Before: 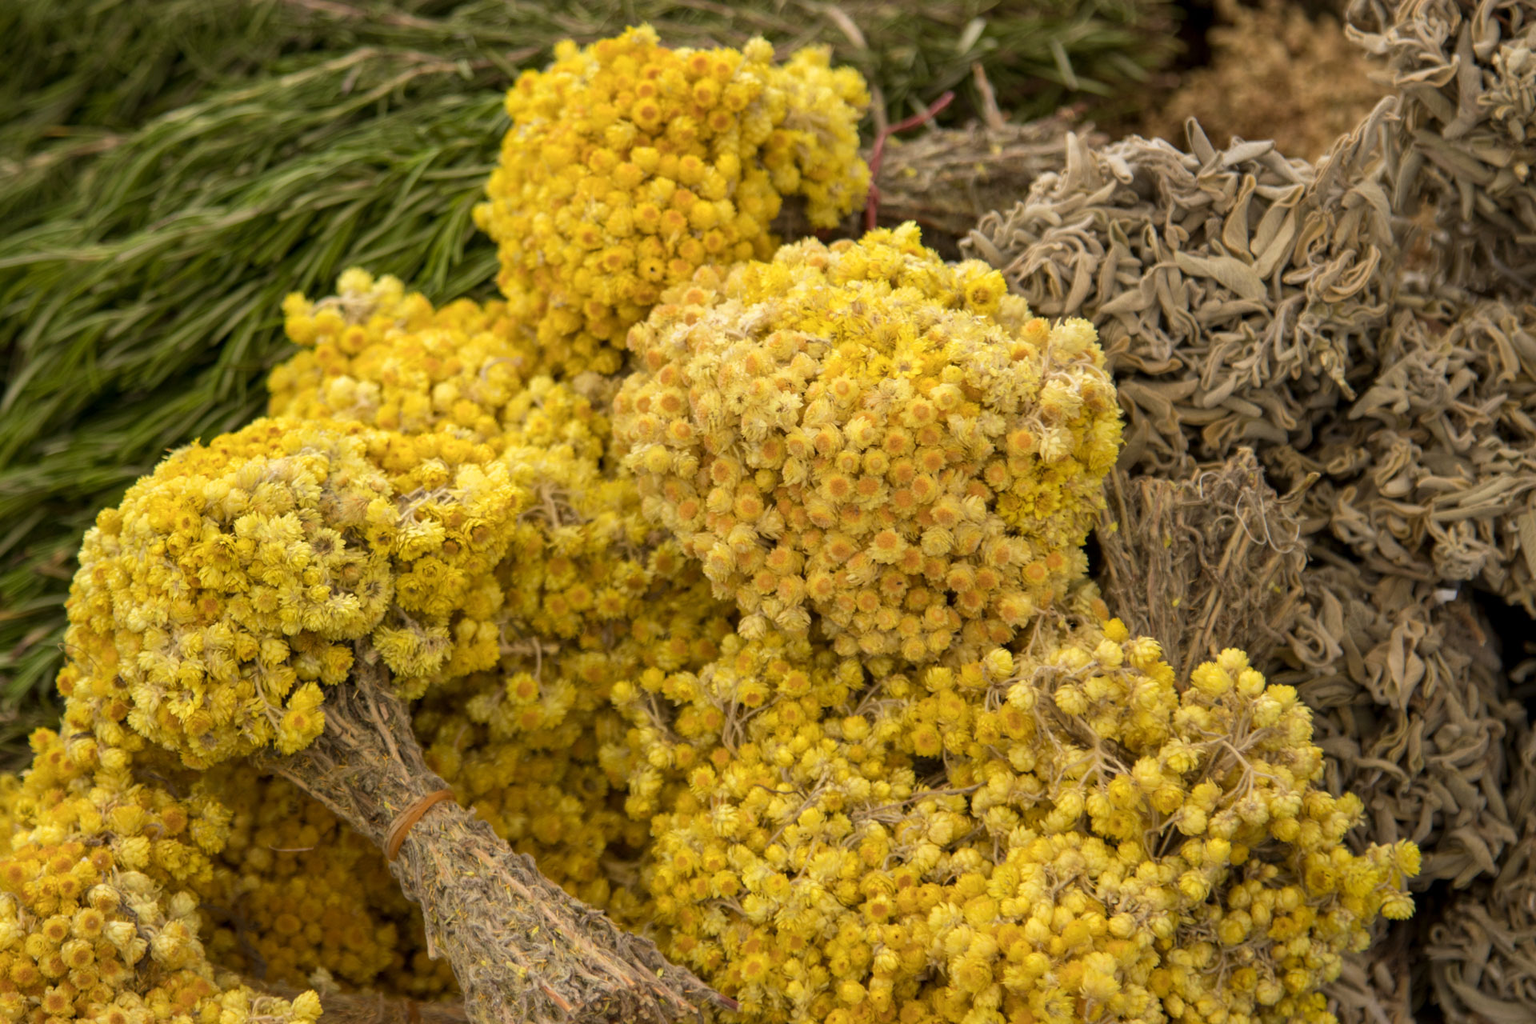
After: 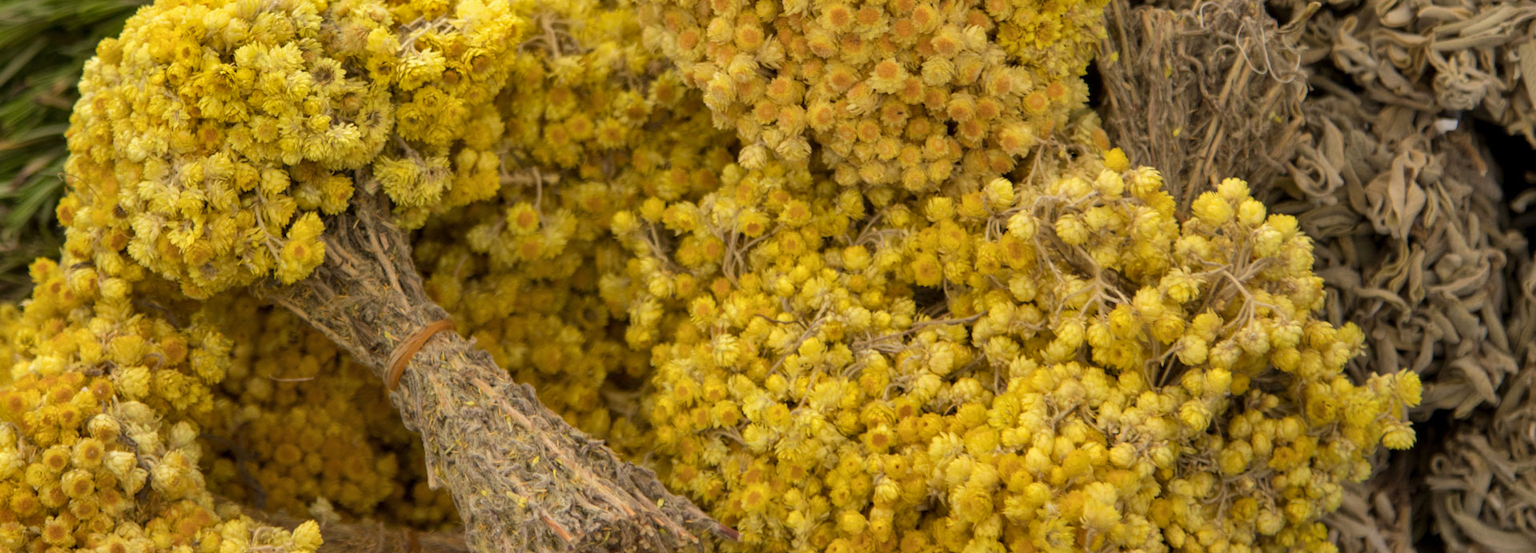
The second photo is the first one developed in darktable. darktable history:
shadows and highlights: highlights color adjustment 77.7%, low approximation 0.01, soften with gaussian
crop and rotate: top 46%, right 0.027%
